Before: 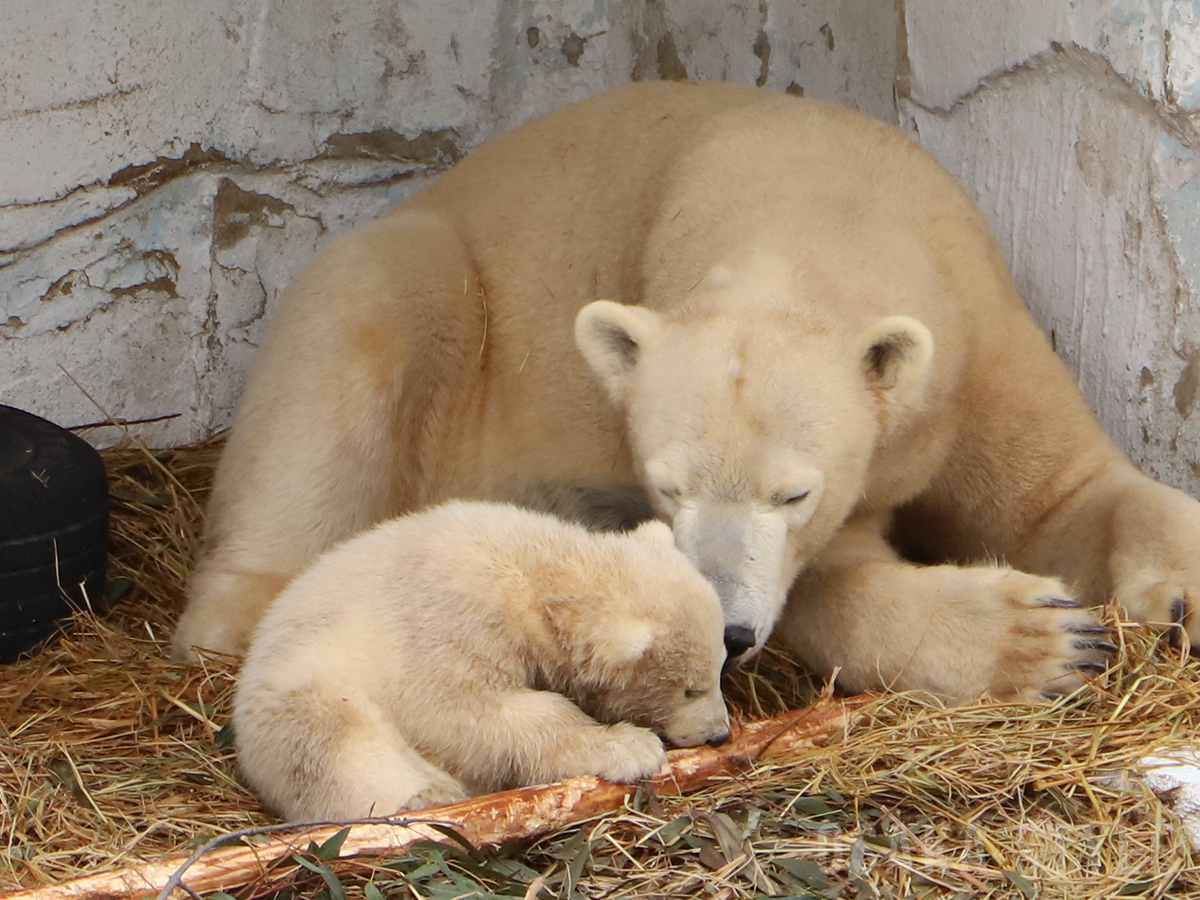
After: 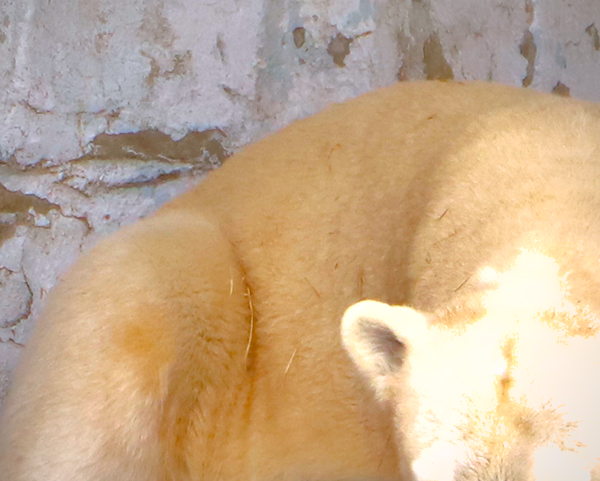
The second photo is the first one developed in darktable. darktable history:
color calibration: illuminant as shot in camera, x 0.358, y 0.373, temperature 4628.91 K
exposure: black level correction 0.001, exposure 1.05 EV, compensate exposure bias true, compensate highlight preservation false
crop: left 19.556%, right 30.401%, bottom 46.458%
vignetting: fall-off radius 81.94%
shadows and highlights: on, module defaults
color balance rgb: perceptual saturation grading › global saturation 25%, perceptual brilliance grading › mid-tones 10%, perceptual brilliance grading › shadows 15%, global vibrance 20%
